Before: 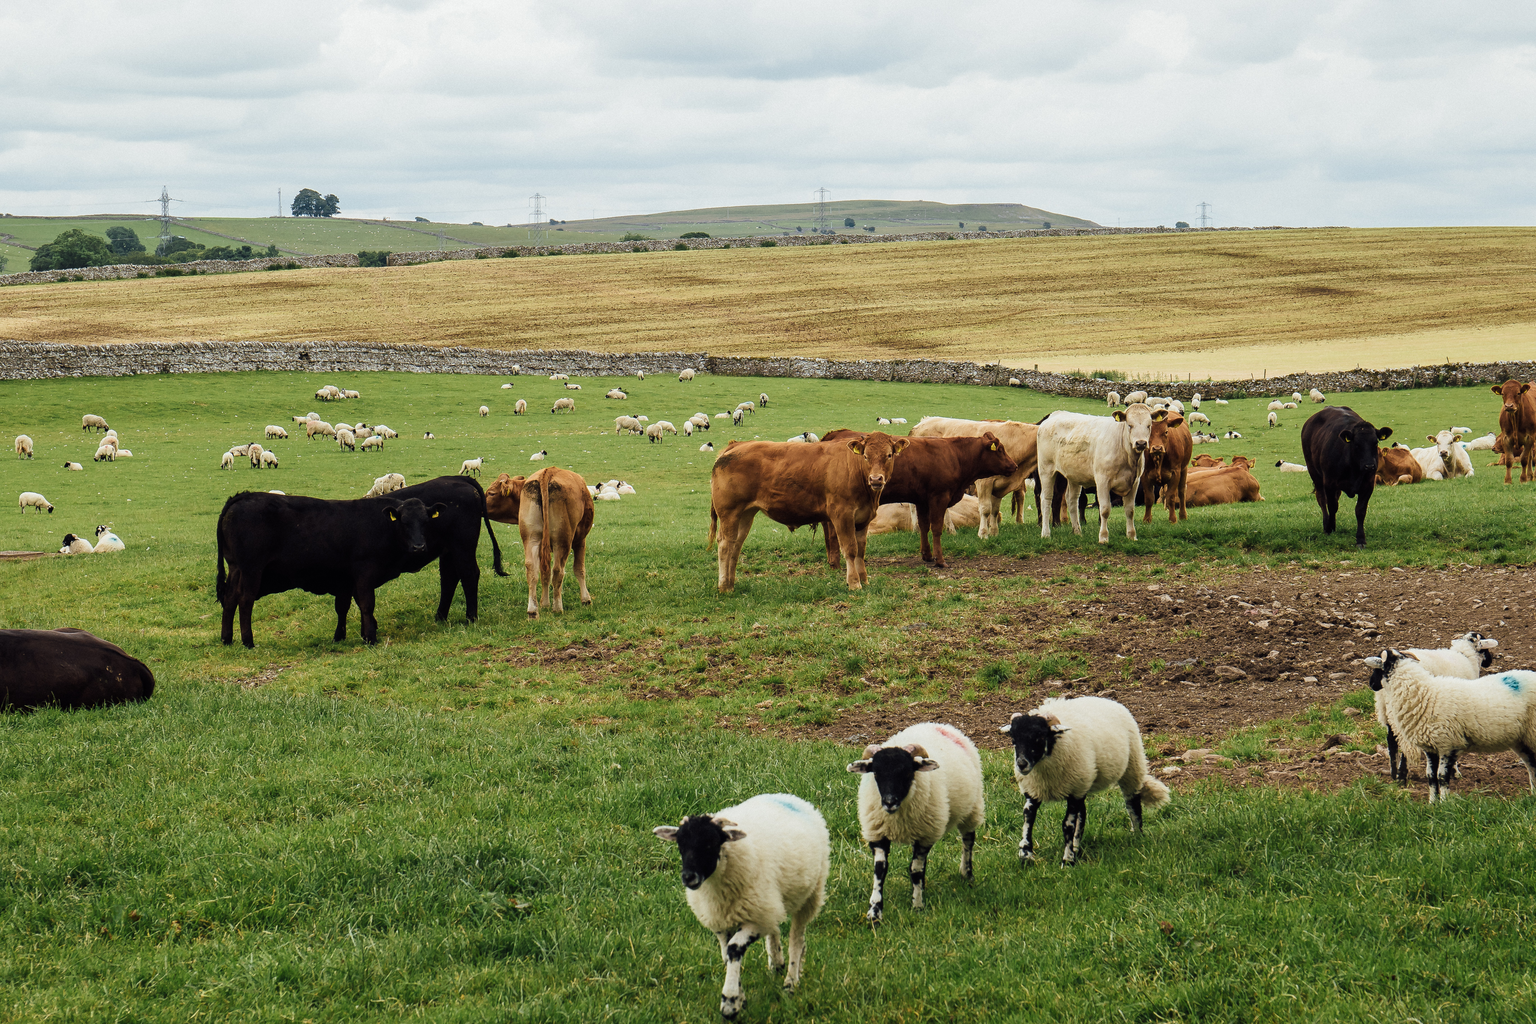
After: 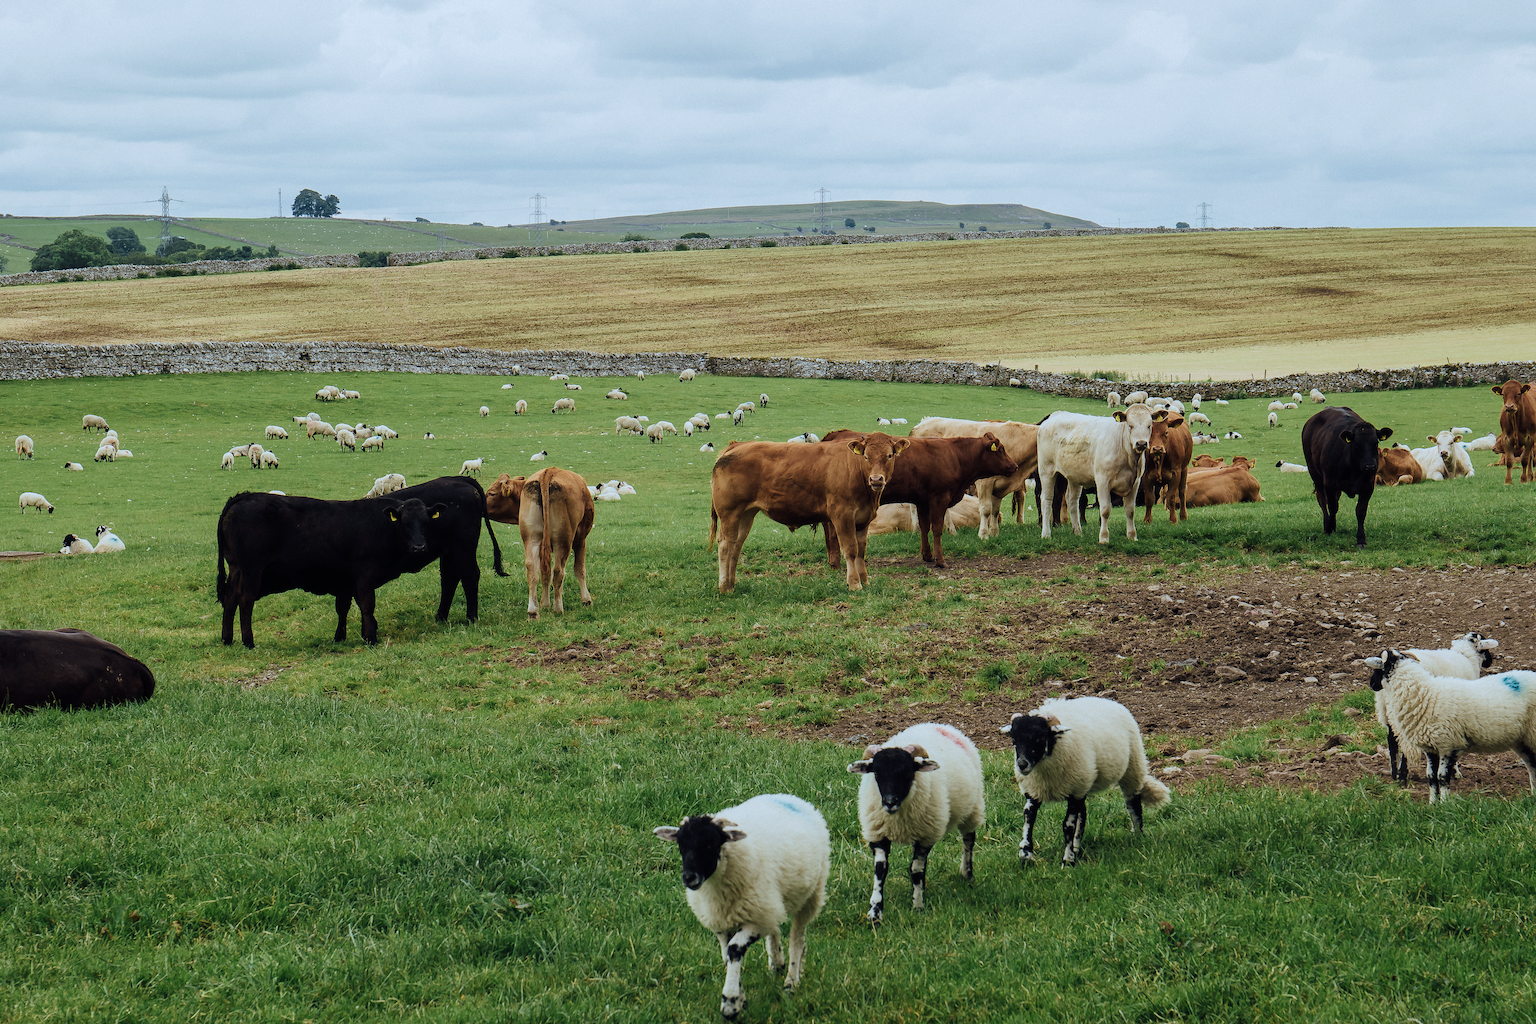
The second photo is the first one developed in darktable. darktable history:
color calibration: illuminant custom, x 0.368, y 0.373, temperature 4330.32 K
exposure: exposure -0.242 EV, compensate highlight preservation false
